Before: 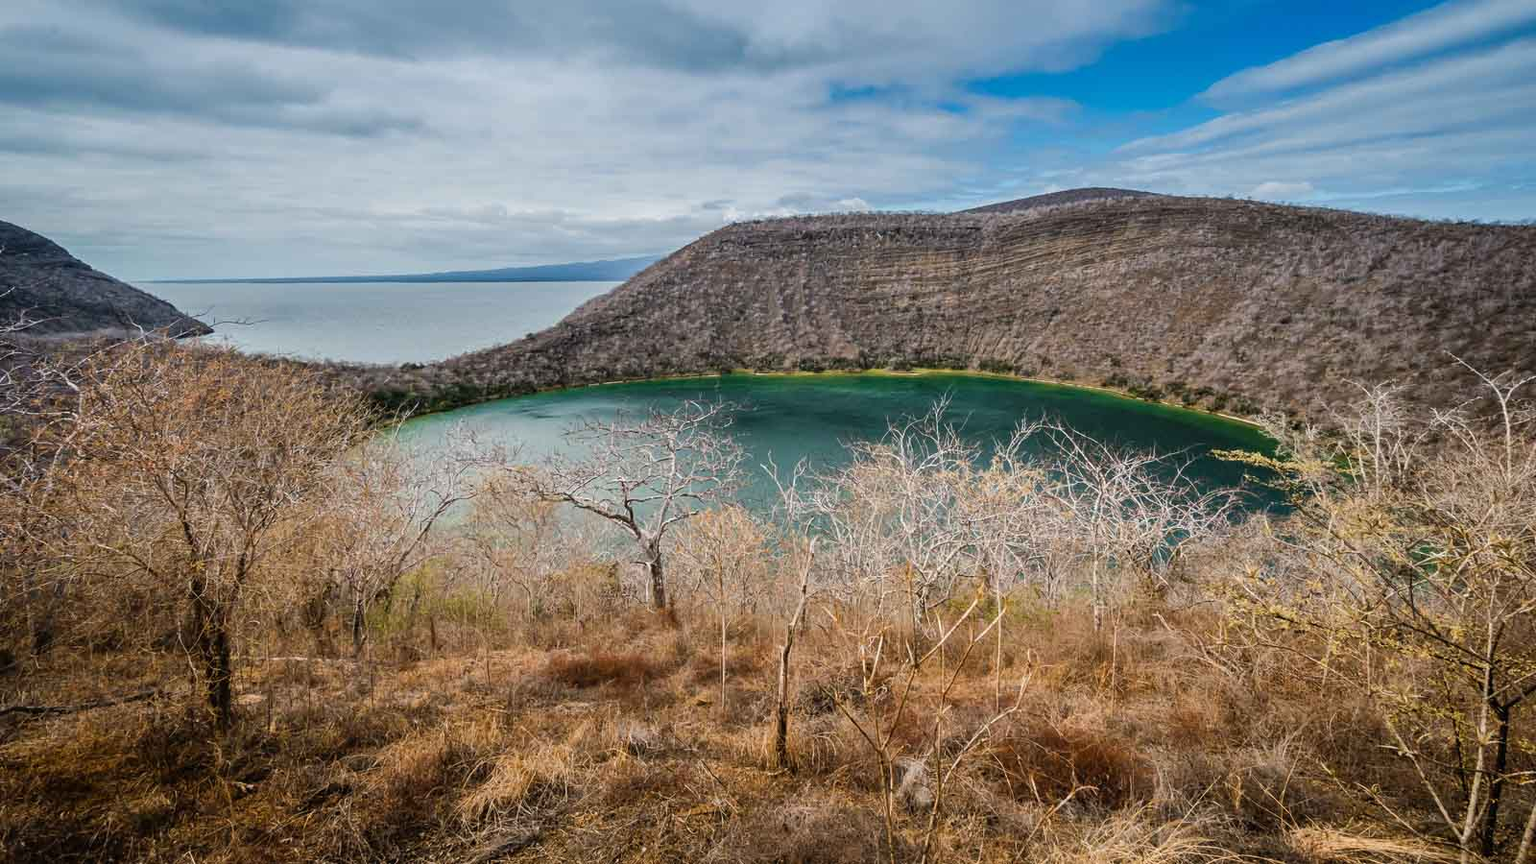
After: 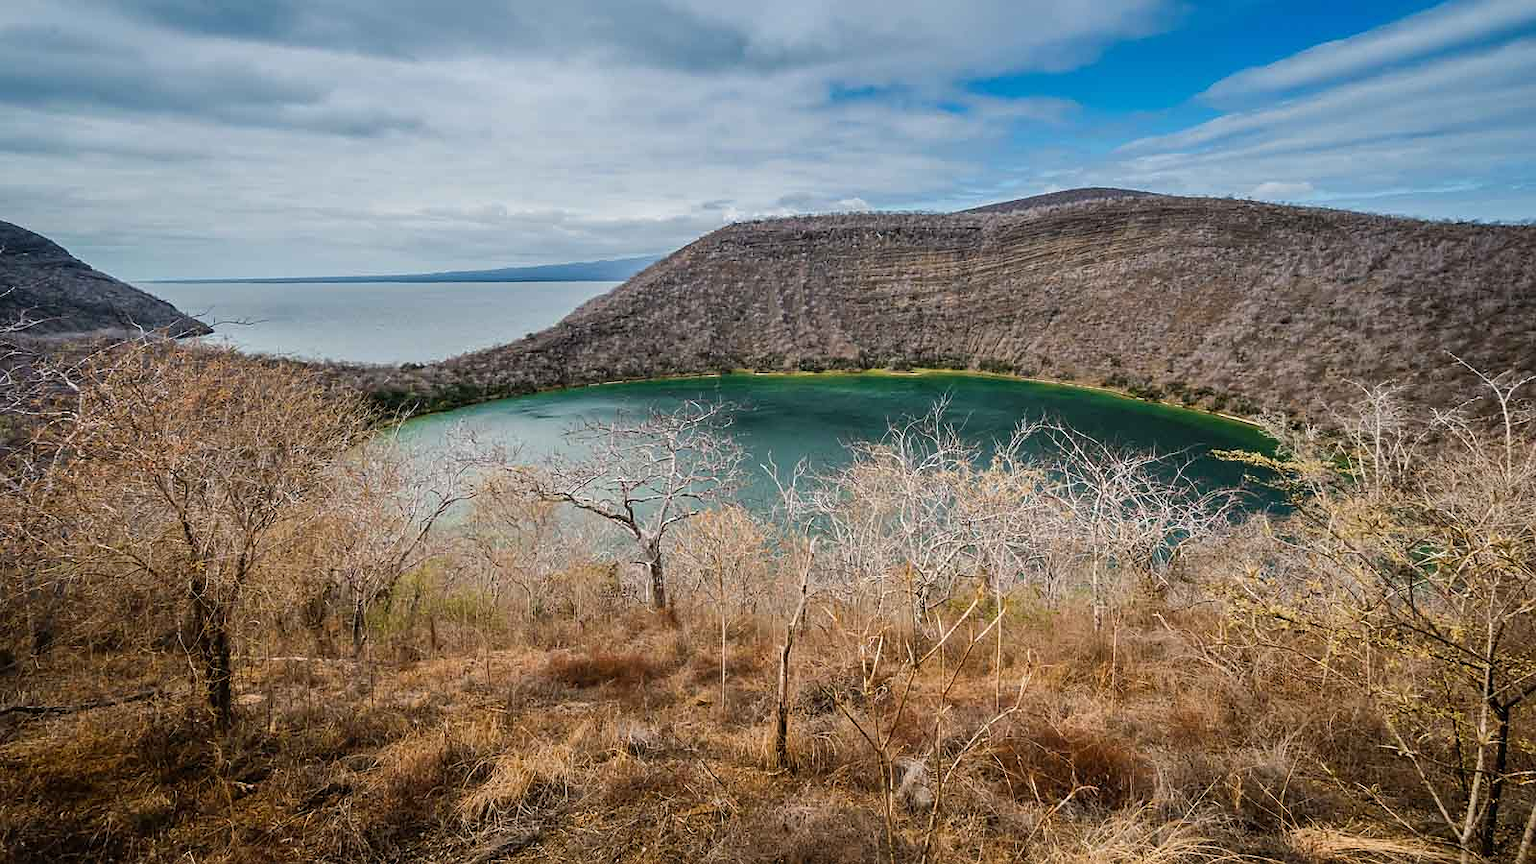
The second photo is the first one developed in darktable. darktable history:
exposure: compensate highlight preservation false
sharpen: radius 1
